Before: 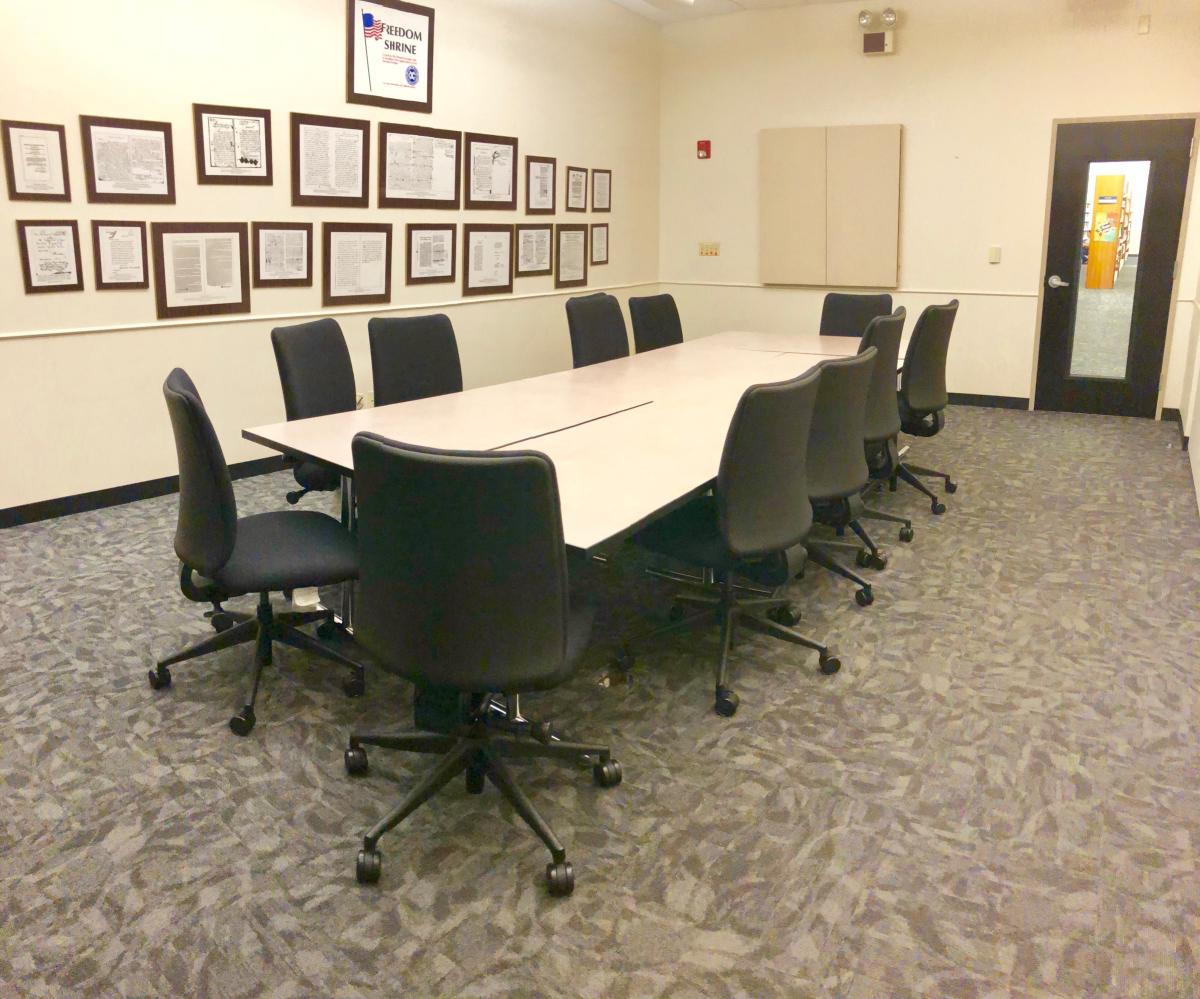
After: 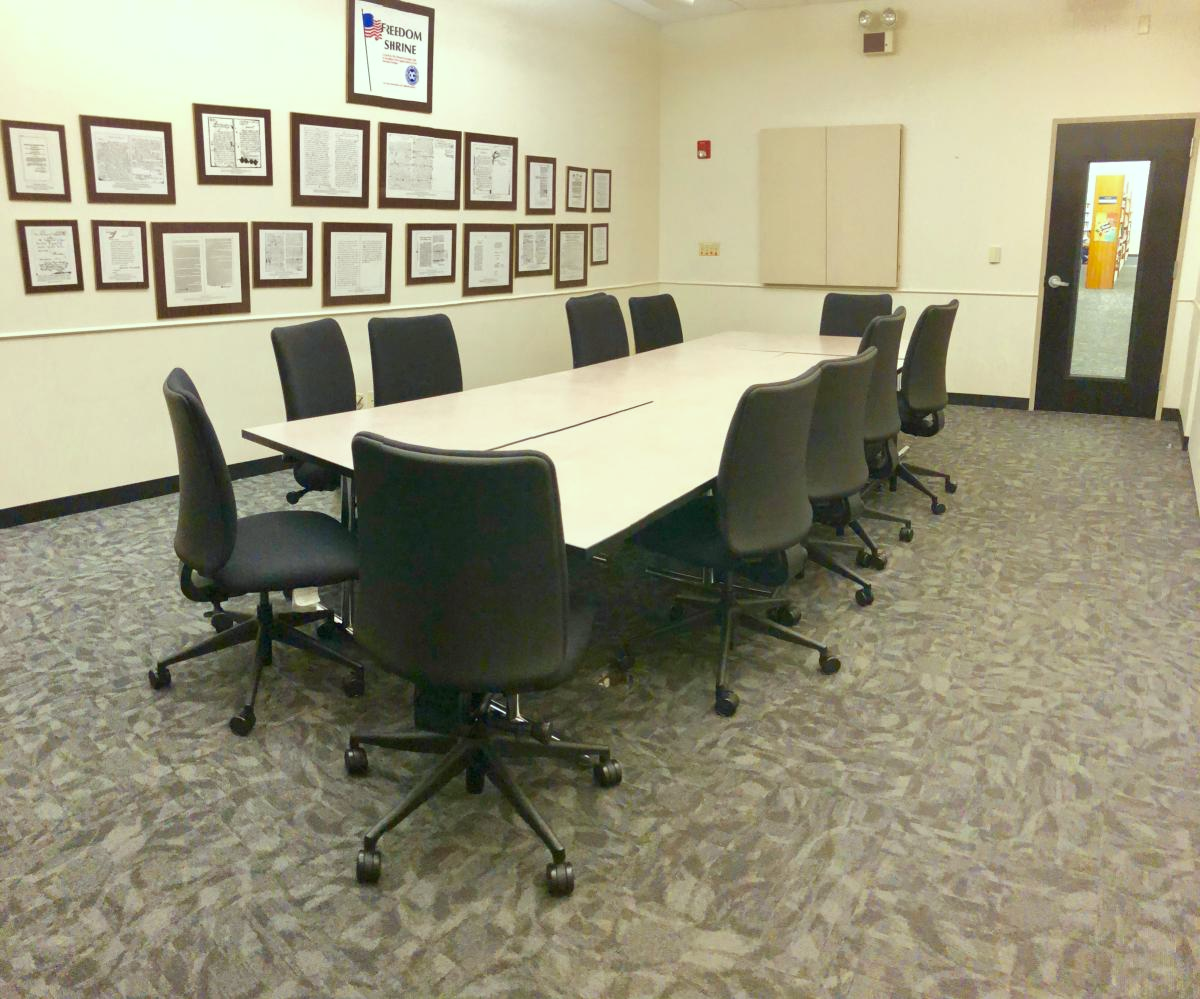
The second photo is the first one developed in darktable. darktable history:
color correction: highlights a* -6.69, highlights b* 0.49
rotate and perspective: automatic cropping off
